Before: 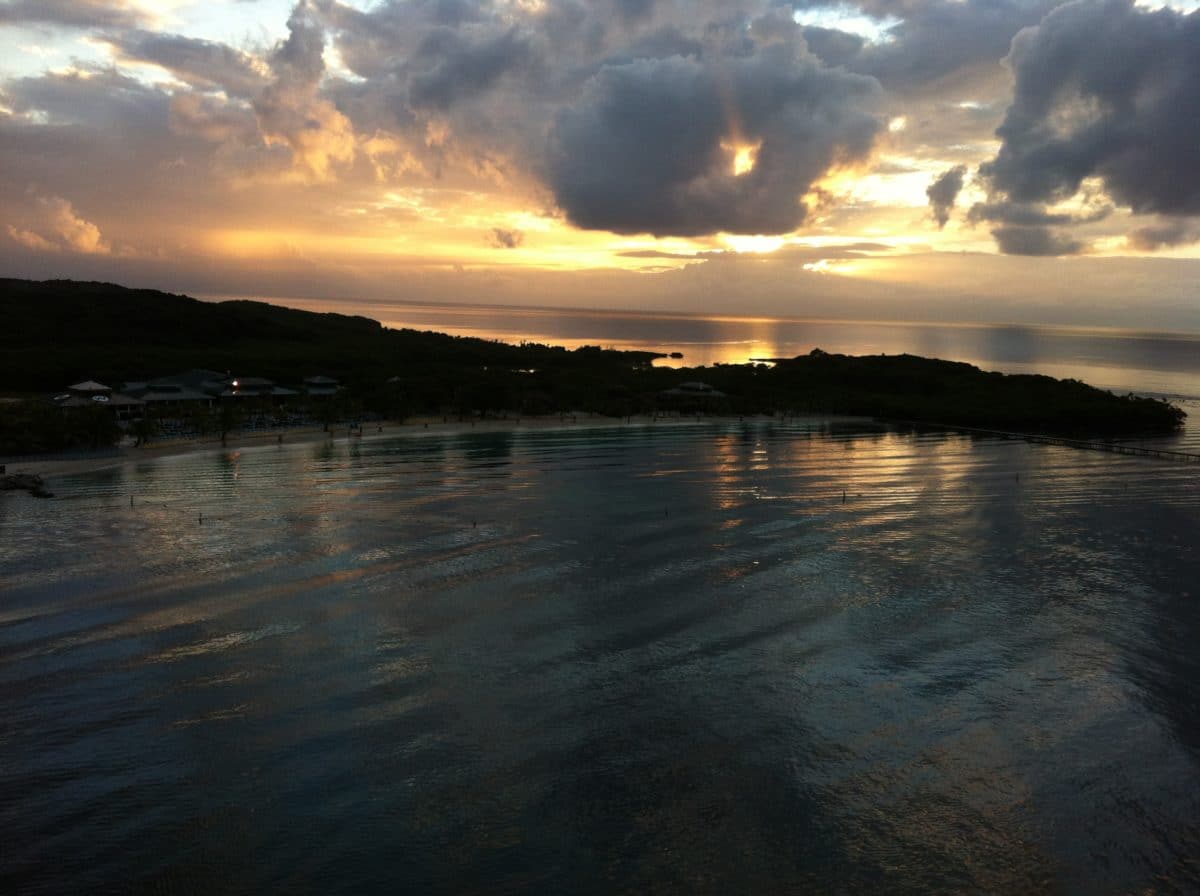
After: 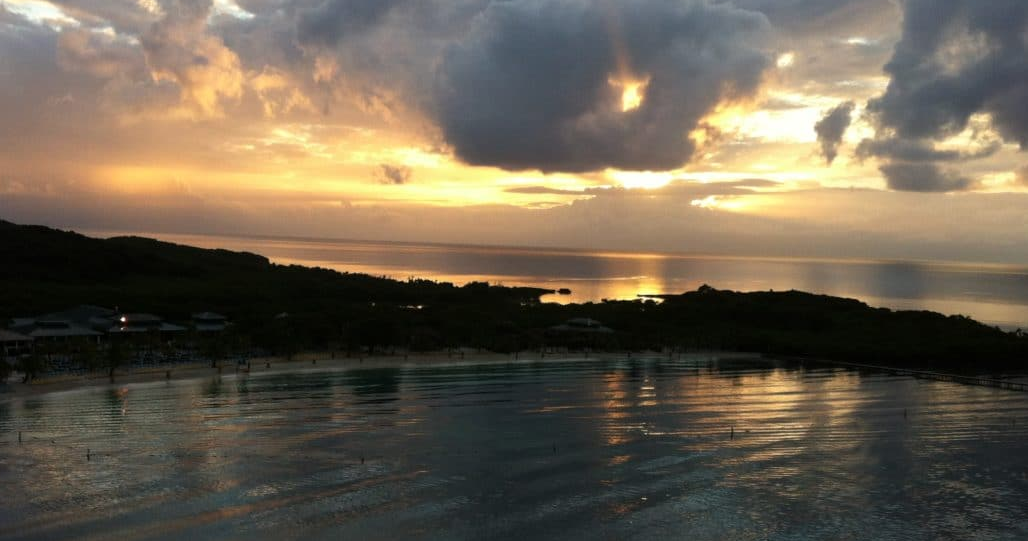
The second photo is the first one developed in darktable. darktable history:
crop and rotate: left 9.345%, top 7.22%, right 4.982%, bottom 32.331%
rotate and perspective: automatic cropping original format, crop left 0, crop top 0
